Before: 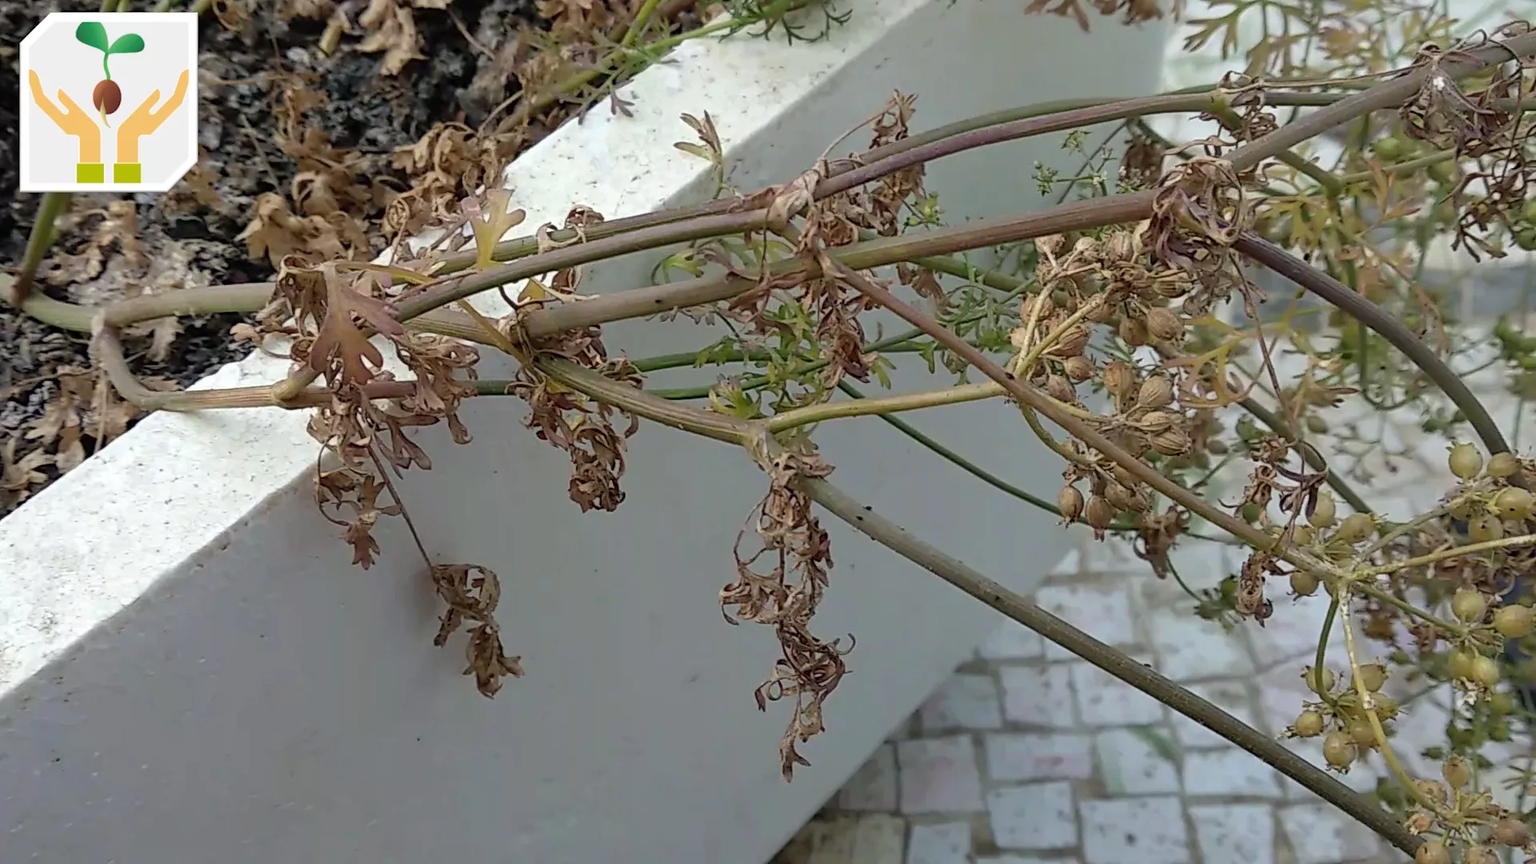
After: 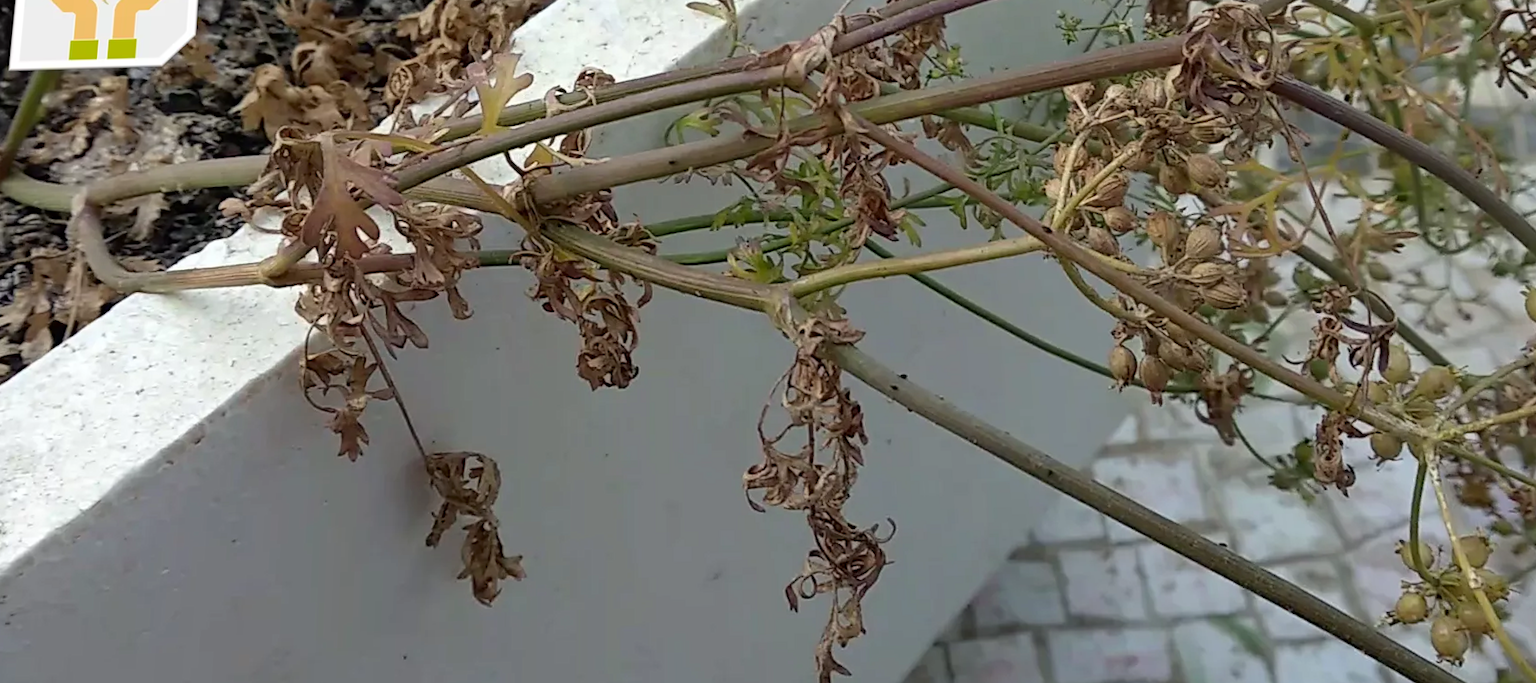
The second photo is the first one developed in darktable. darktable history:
contrast brightness saturation: contrast 0.03, brightness -0.04
rotate and perspective: rotation -1.68°, lens shift (vertical) -0.146, crop left 0.049, crop right 0.912, crop top 0.032, crop bottom 0.96
crop: top 13.819%, bottom 11.169%
